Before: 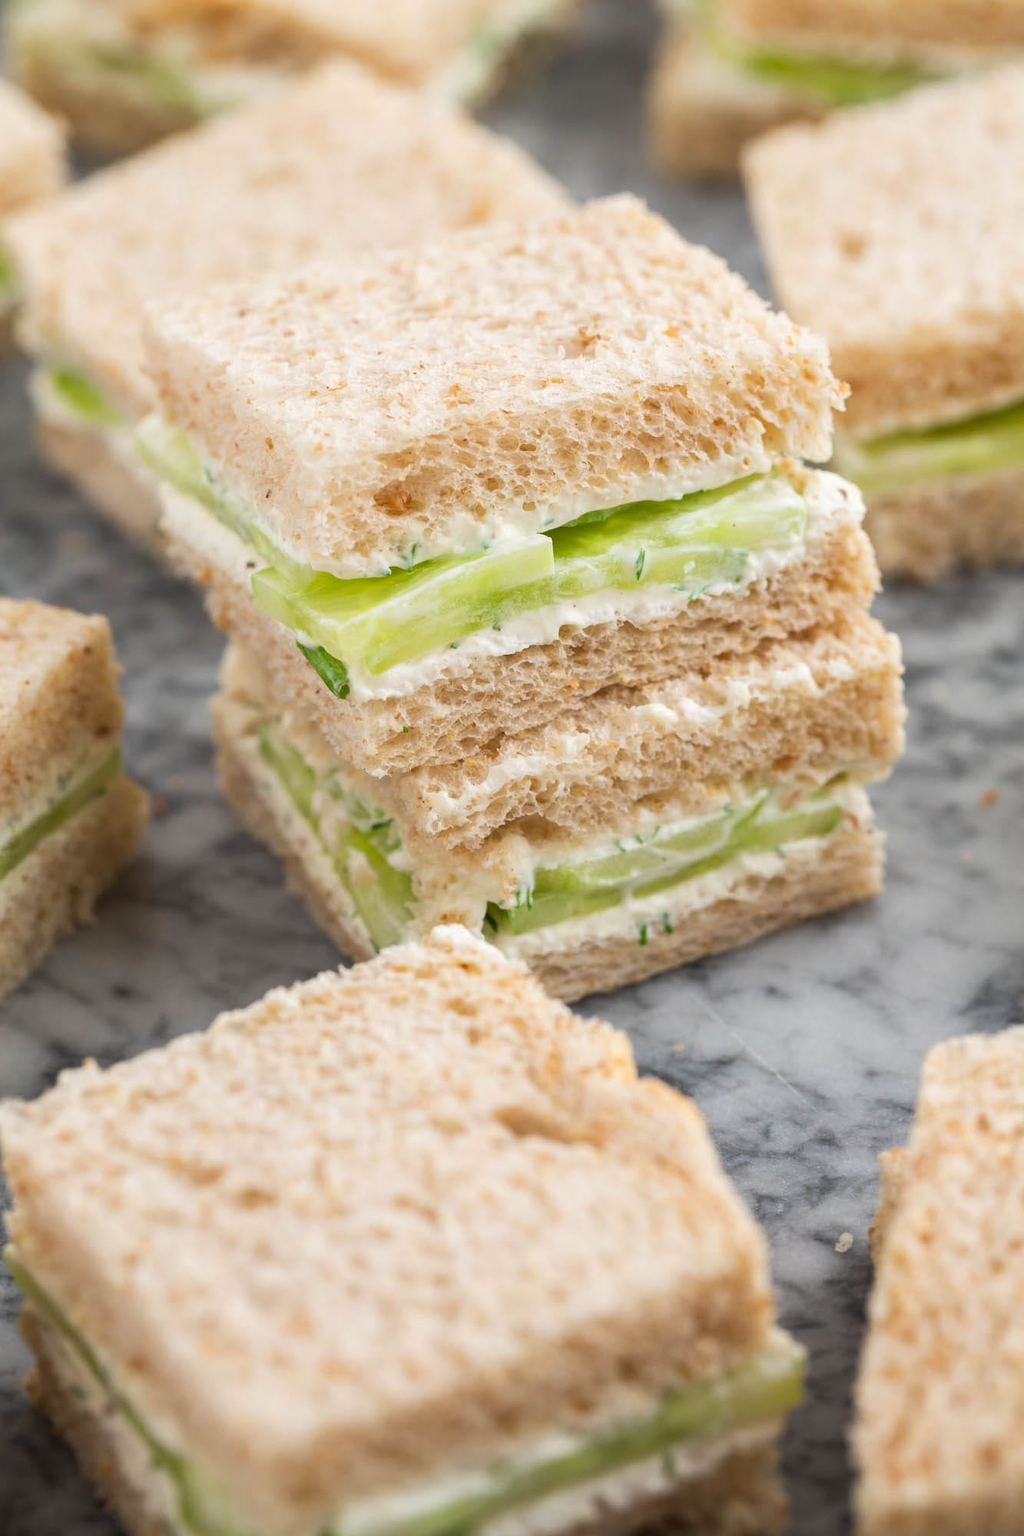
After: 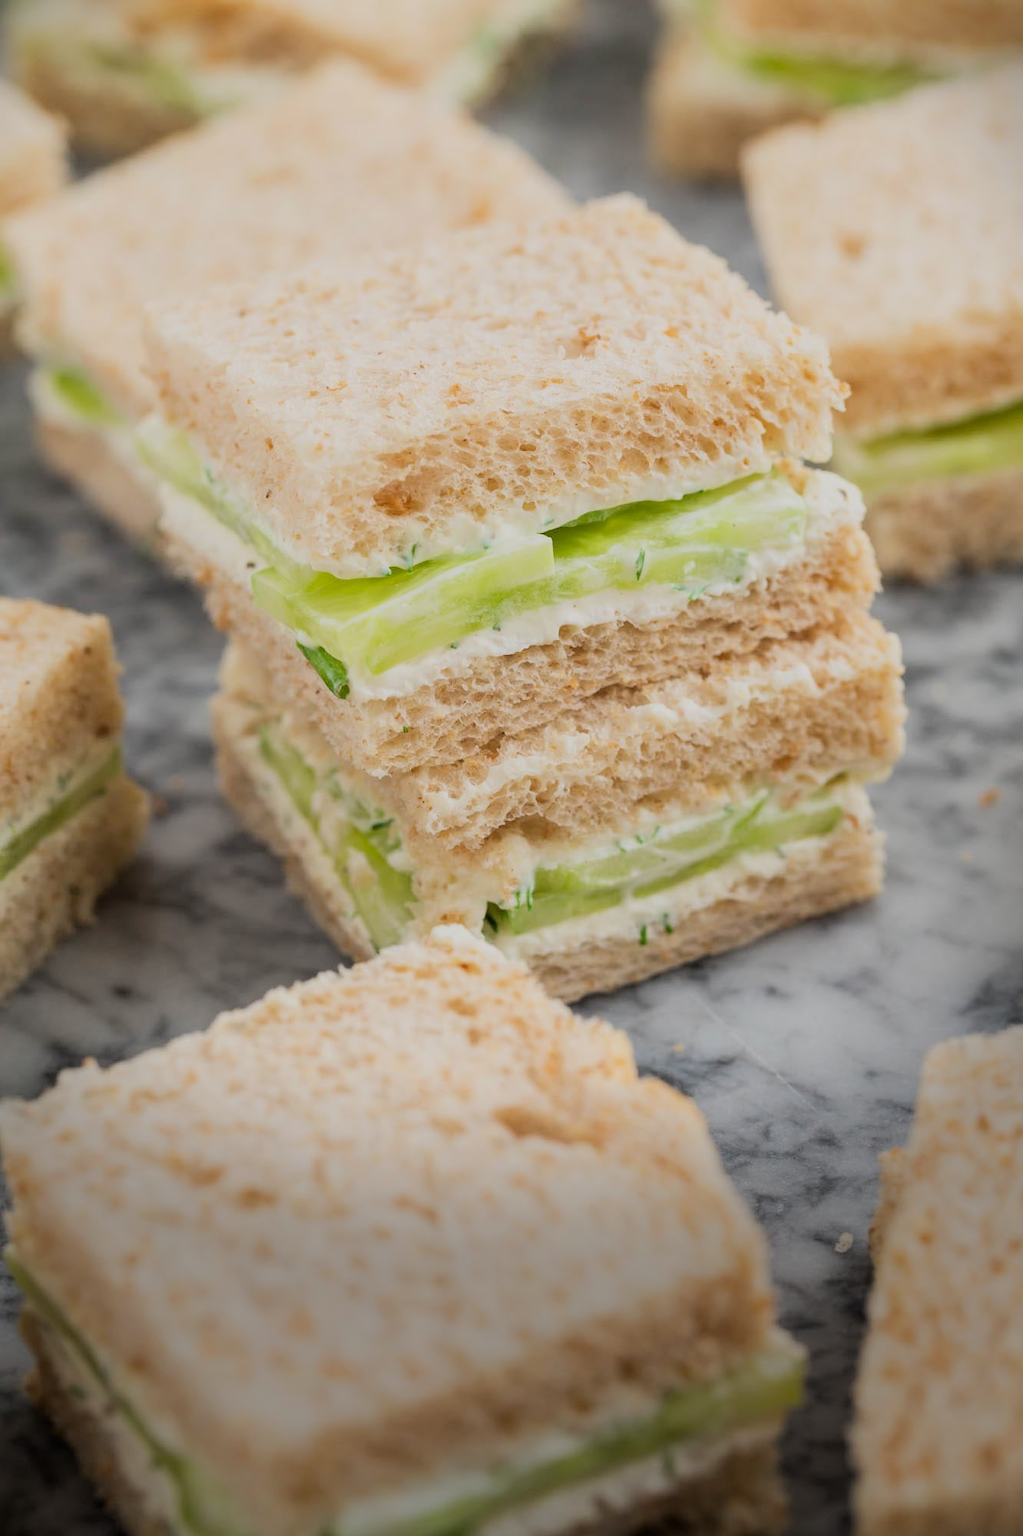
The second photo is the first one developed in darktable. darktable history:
vignetting: fall-off start 68.33%, fall-off radius 30%, saturation 0.042, center (-0.066, -0.311), width/height ratio 0.992, shape 0.85, dithering 8-bit output
filmic rgb: black relative exposure -7.65 EV, white relative exposure 4.56 EV, hardness 3.61, color science v6 (2022)
